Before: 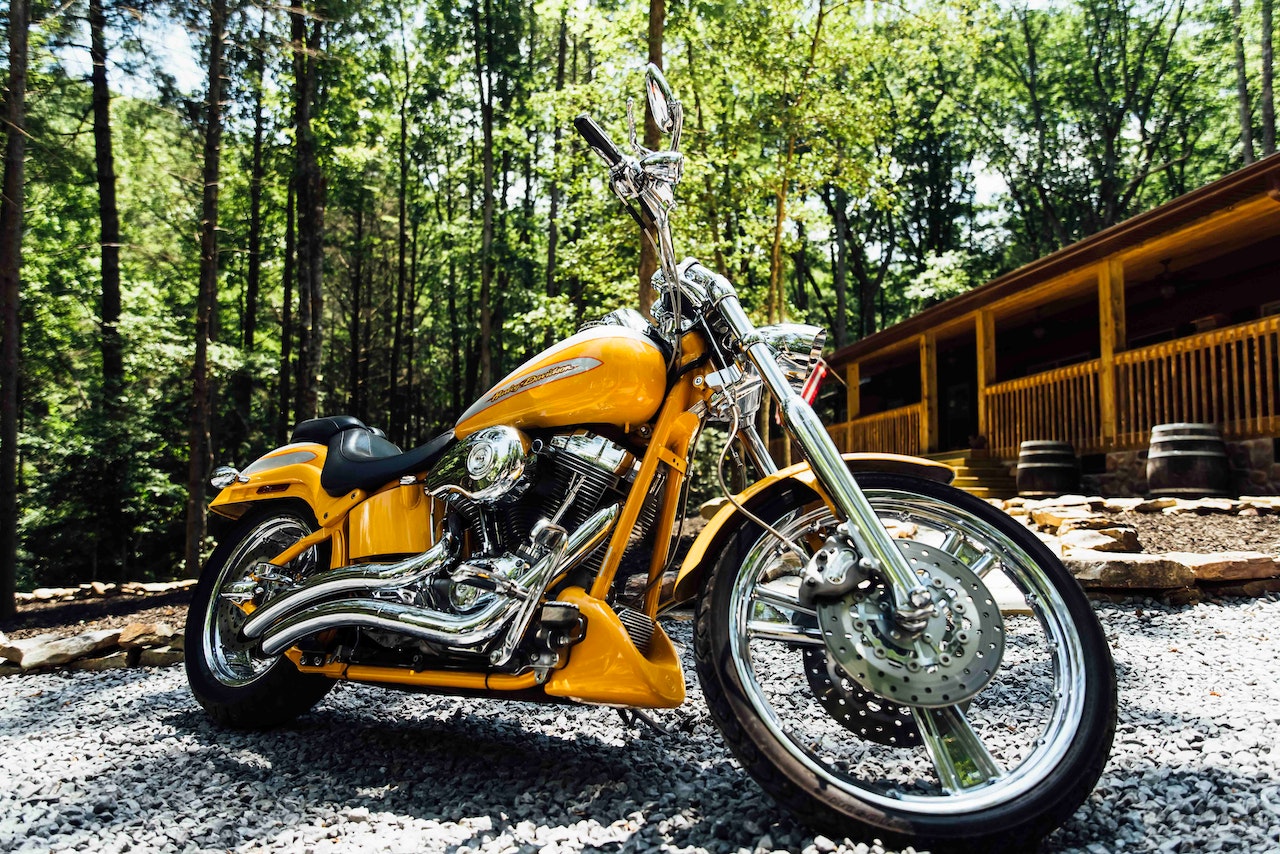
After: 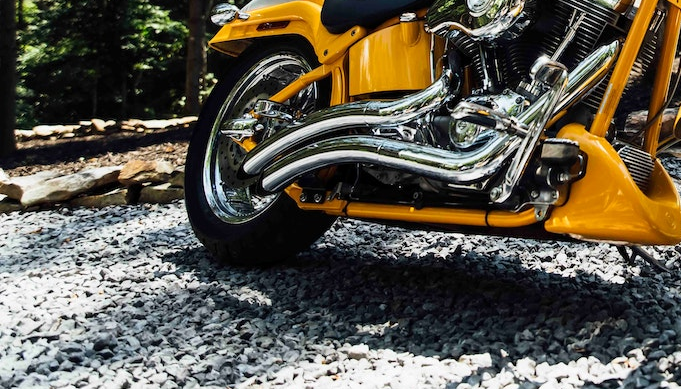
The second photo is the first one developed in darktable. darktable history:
crop and rotate: top 54.246%, right 46.765%, bottom 0.125%
